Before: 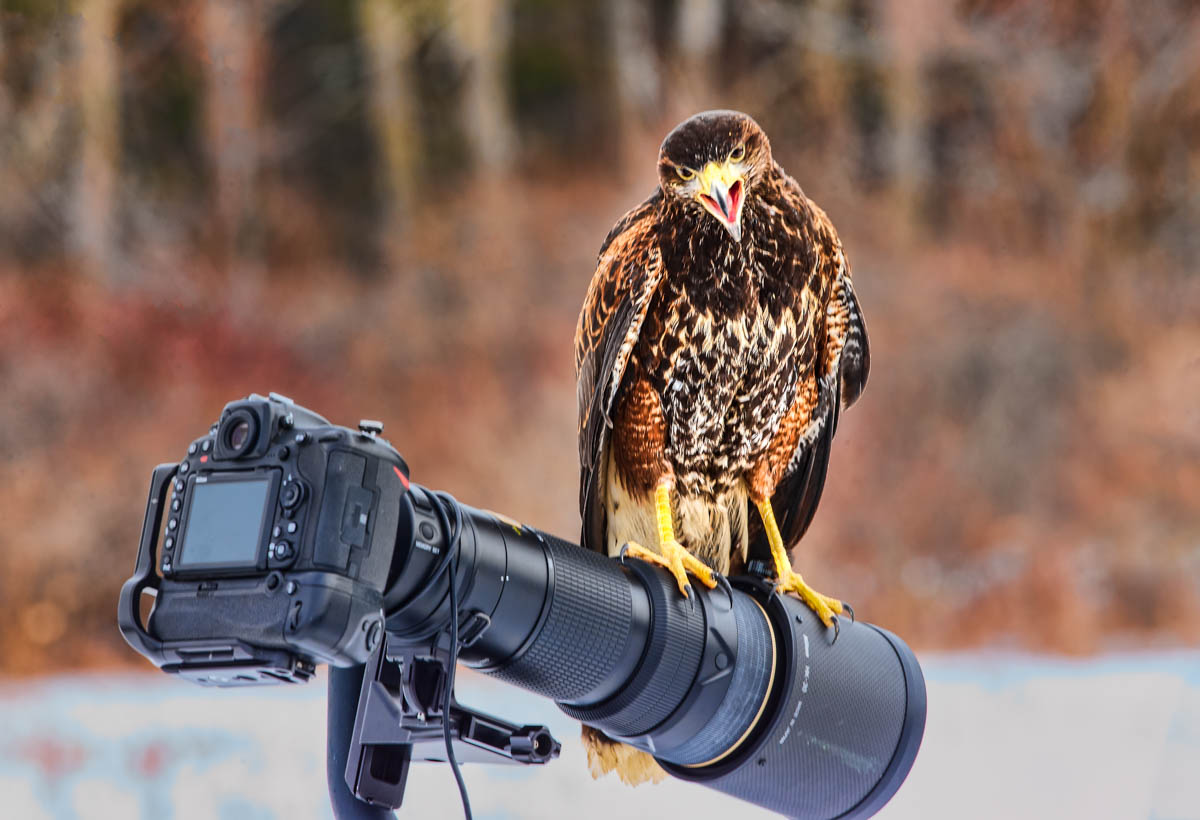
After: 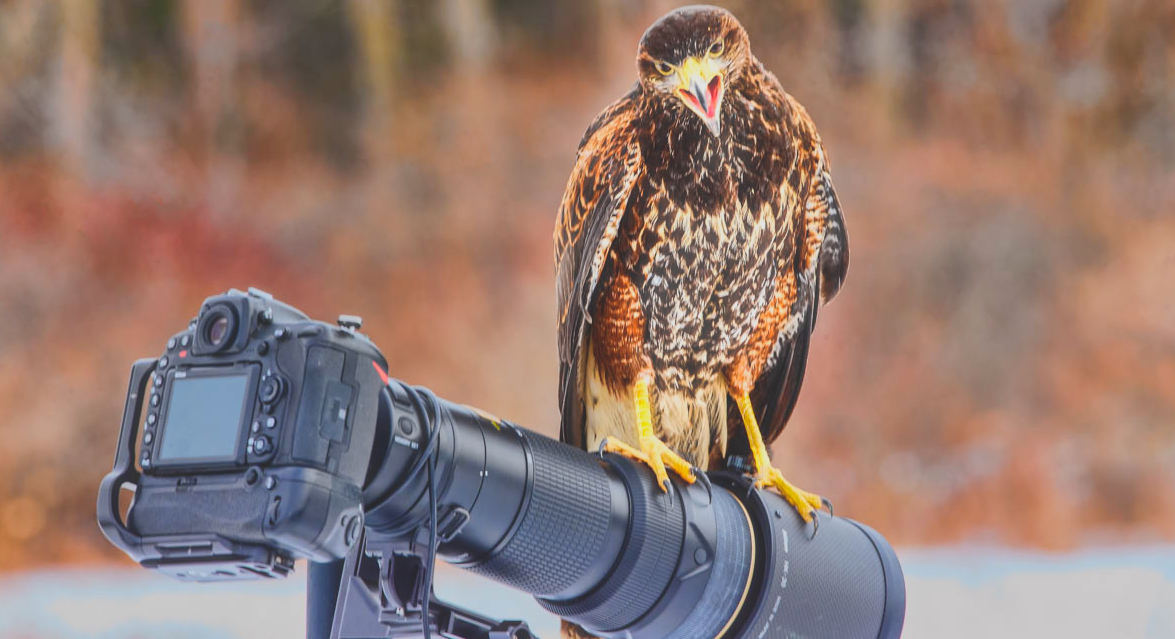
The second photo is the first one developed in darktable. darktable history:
tone curve: curves: ch0 [(0, 0) (0.003, 0.019) (0.011, 0.019) (0.025, 0.026) (0.044, 0.043) (0.069, 0.066) (0.1, 0.095) (0.136, 0.133) (0.177, 0.181) (0.224, 0.233) (0.277, 0.302) (0.335, 0.375) (0.399, 0.452) (0.468, 0.532) (0.543, 0.609) (0.623, 0.695) (0.709, 0.775) (0.801, 0.865) (0.898, 0.932) (1, 1)], preserve colors none
haze removal: strength -0.05
crop and rotate: left 1.814%, top 12.818%, right 0.25%, bottom 9.225%
contrast brightness saturation: contrast -0.28
